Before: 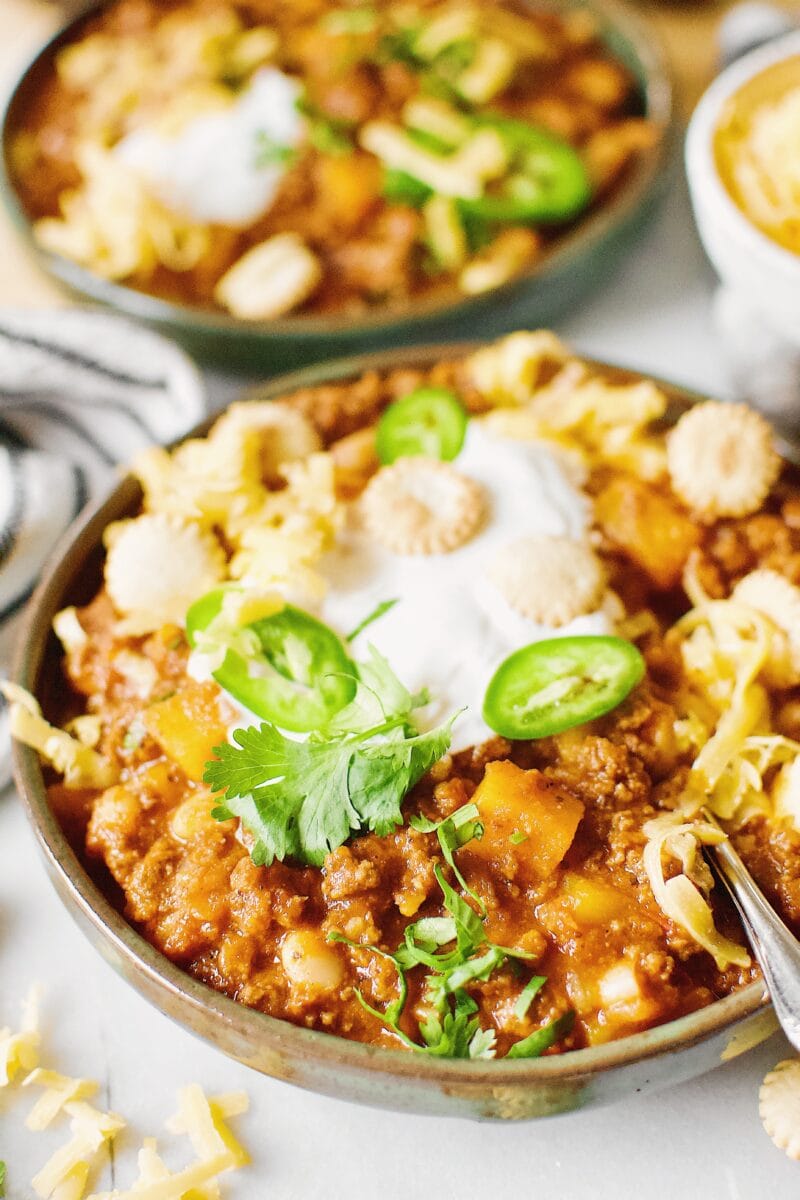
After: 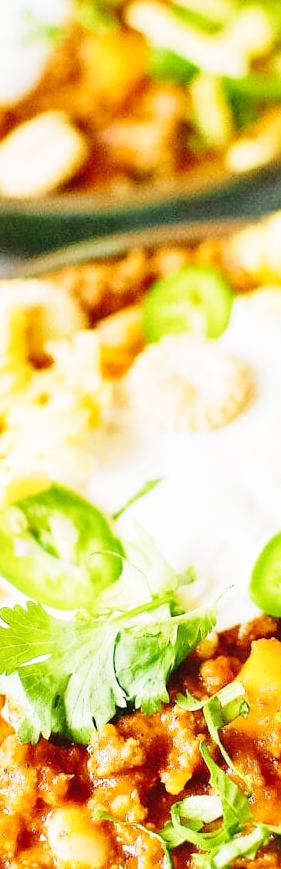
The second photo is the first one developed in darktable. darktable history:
base curve: curves: ch0 [(0, 0) (0.028, 0.03) (0.121, 0.232) (0.46, 0.748) (0.859, 0.968) (1, 1)], preserve colors none
crop and rotate: left 29.476%, top 10.214%, right 35.32%, bottom 17.333%
